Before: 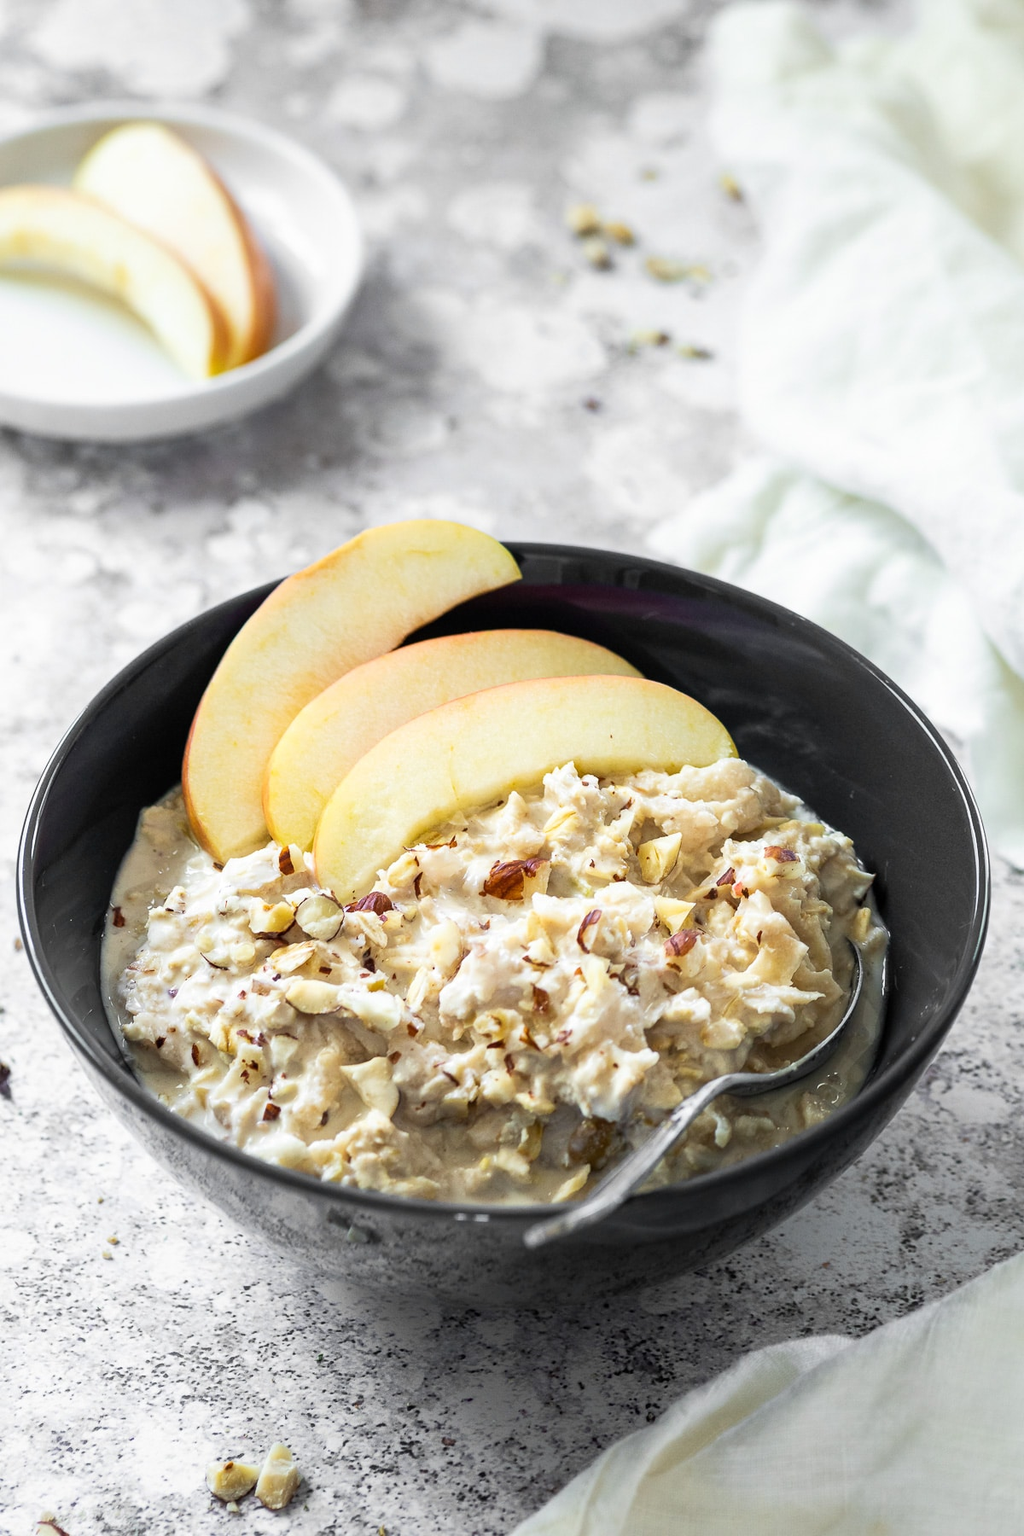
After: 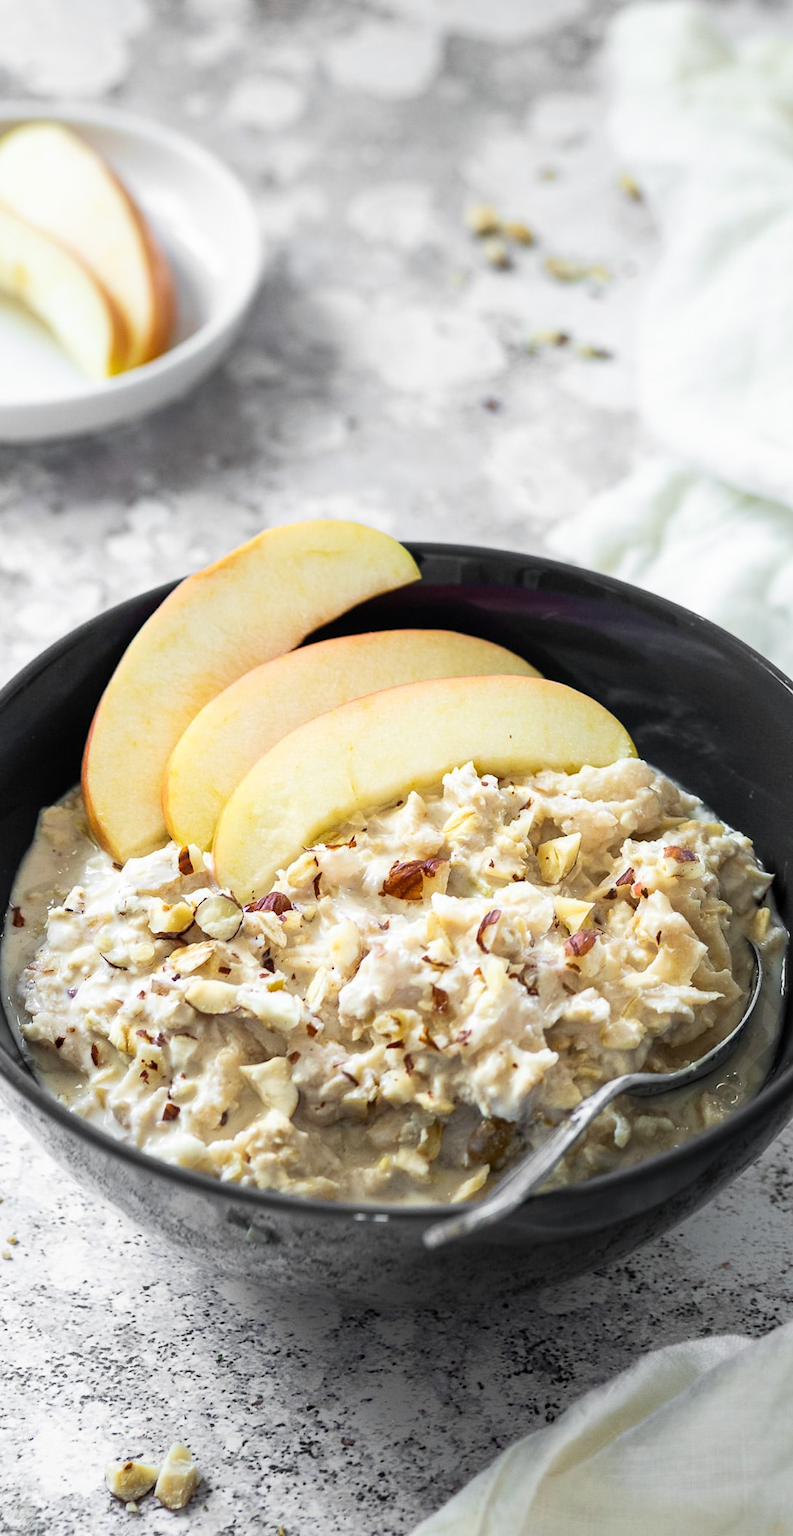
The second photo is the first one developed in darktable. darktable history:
crop: left 9.847%, right 12.579%
